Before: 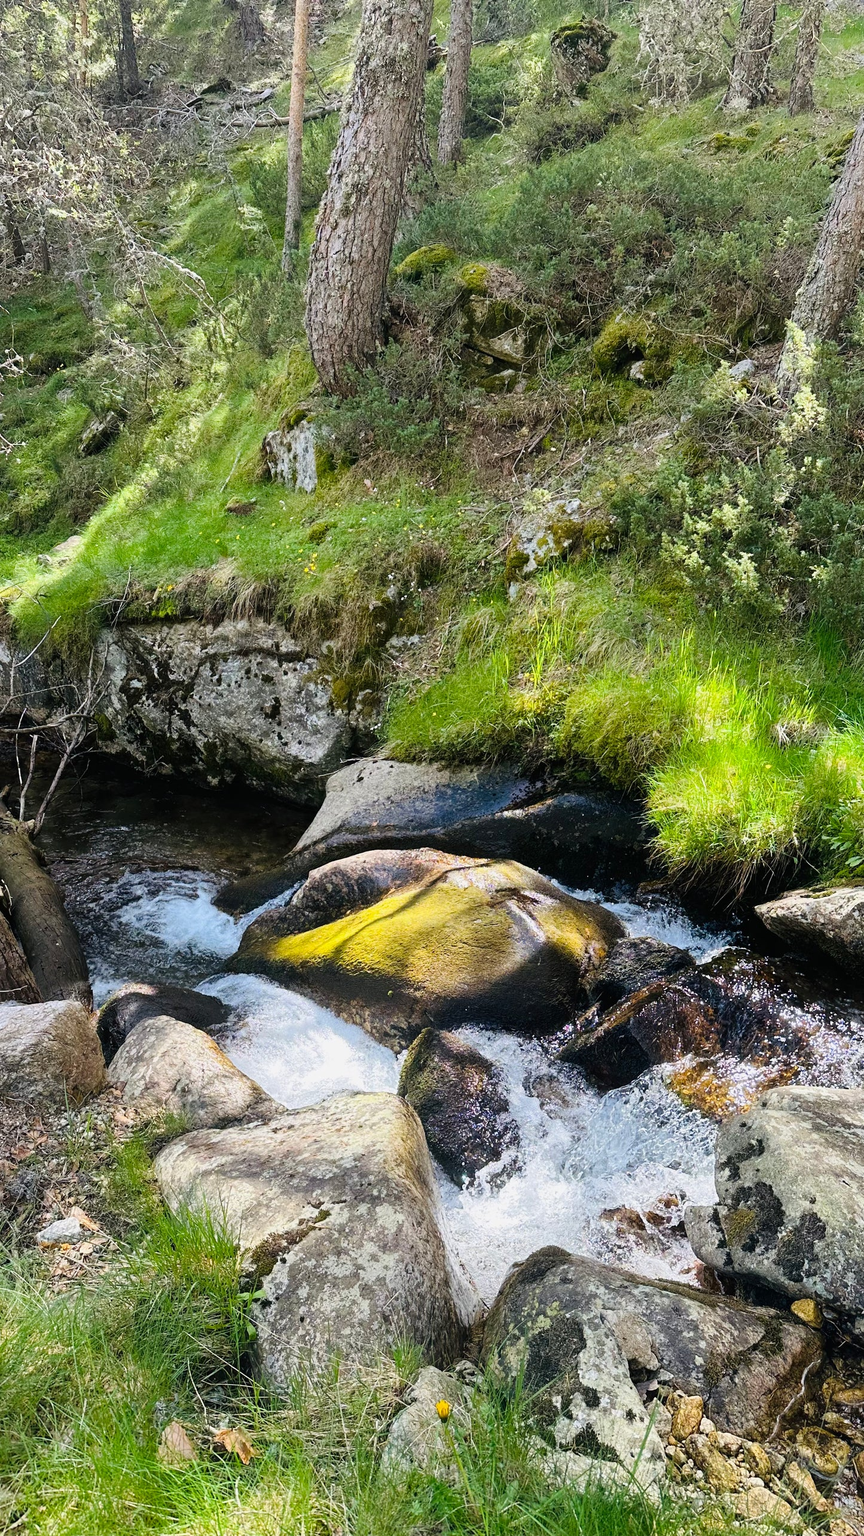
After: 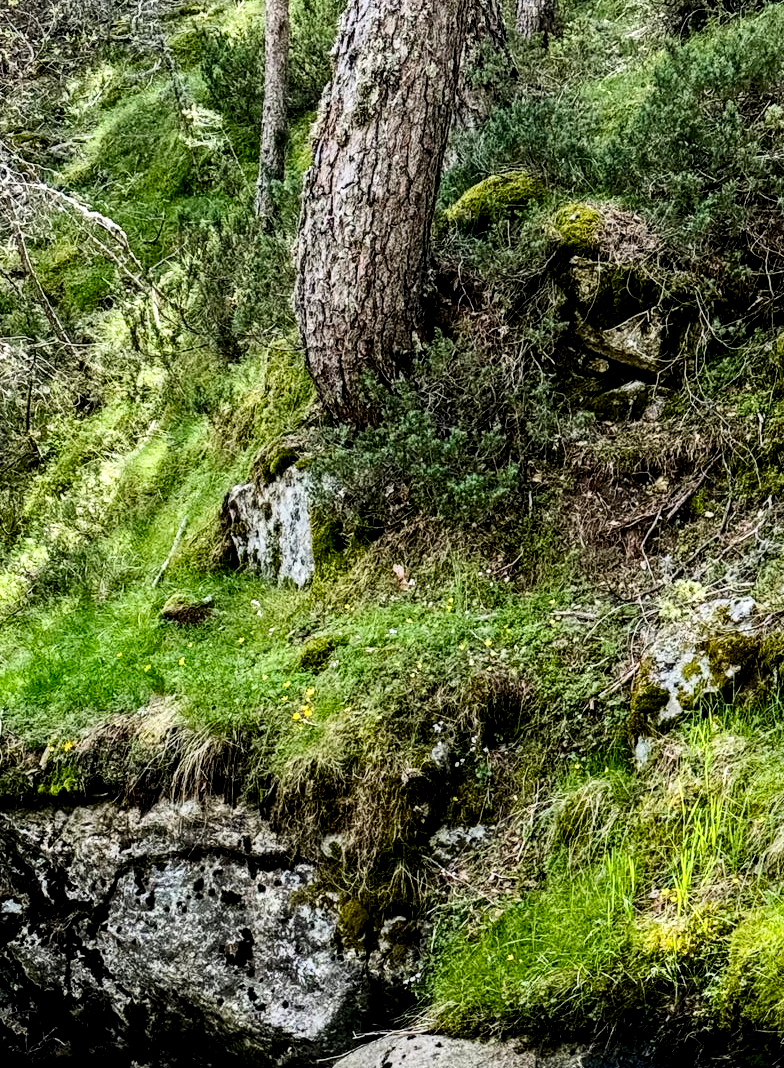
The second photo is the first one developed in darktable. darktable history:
contrast brightness saturation: contrast 0.199, brightness -0.103, saturation 0.099
filmic rgb: middle gray luminance 12.51%, black relative exposure -10.2 EV, white relative exposure 3.47 EV, target black luminance 0%, hardness 5.75, latitude 44.71%, contrast 1.223, highlights saturation mix 6.46%, shadows ↔ highlights balance 26.98%, iterations of high-quality reconstruction 0
crop: left 14.954%, top 9.242%, right 30.745%, bottom 49.175%
local contrast: detail 150%
